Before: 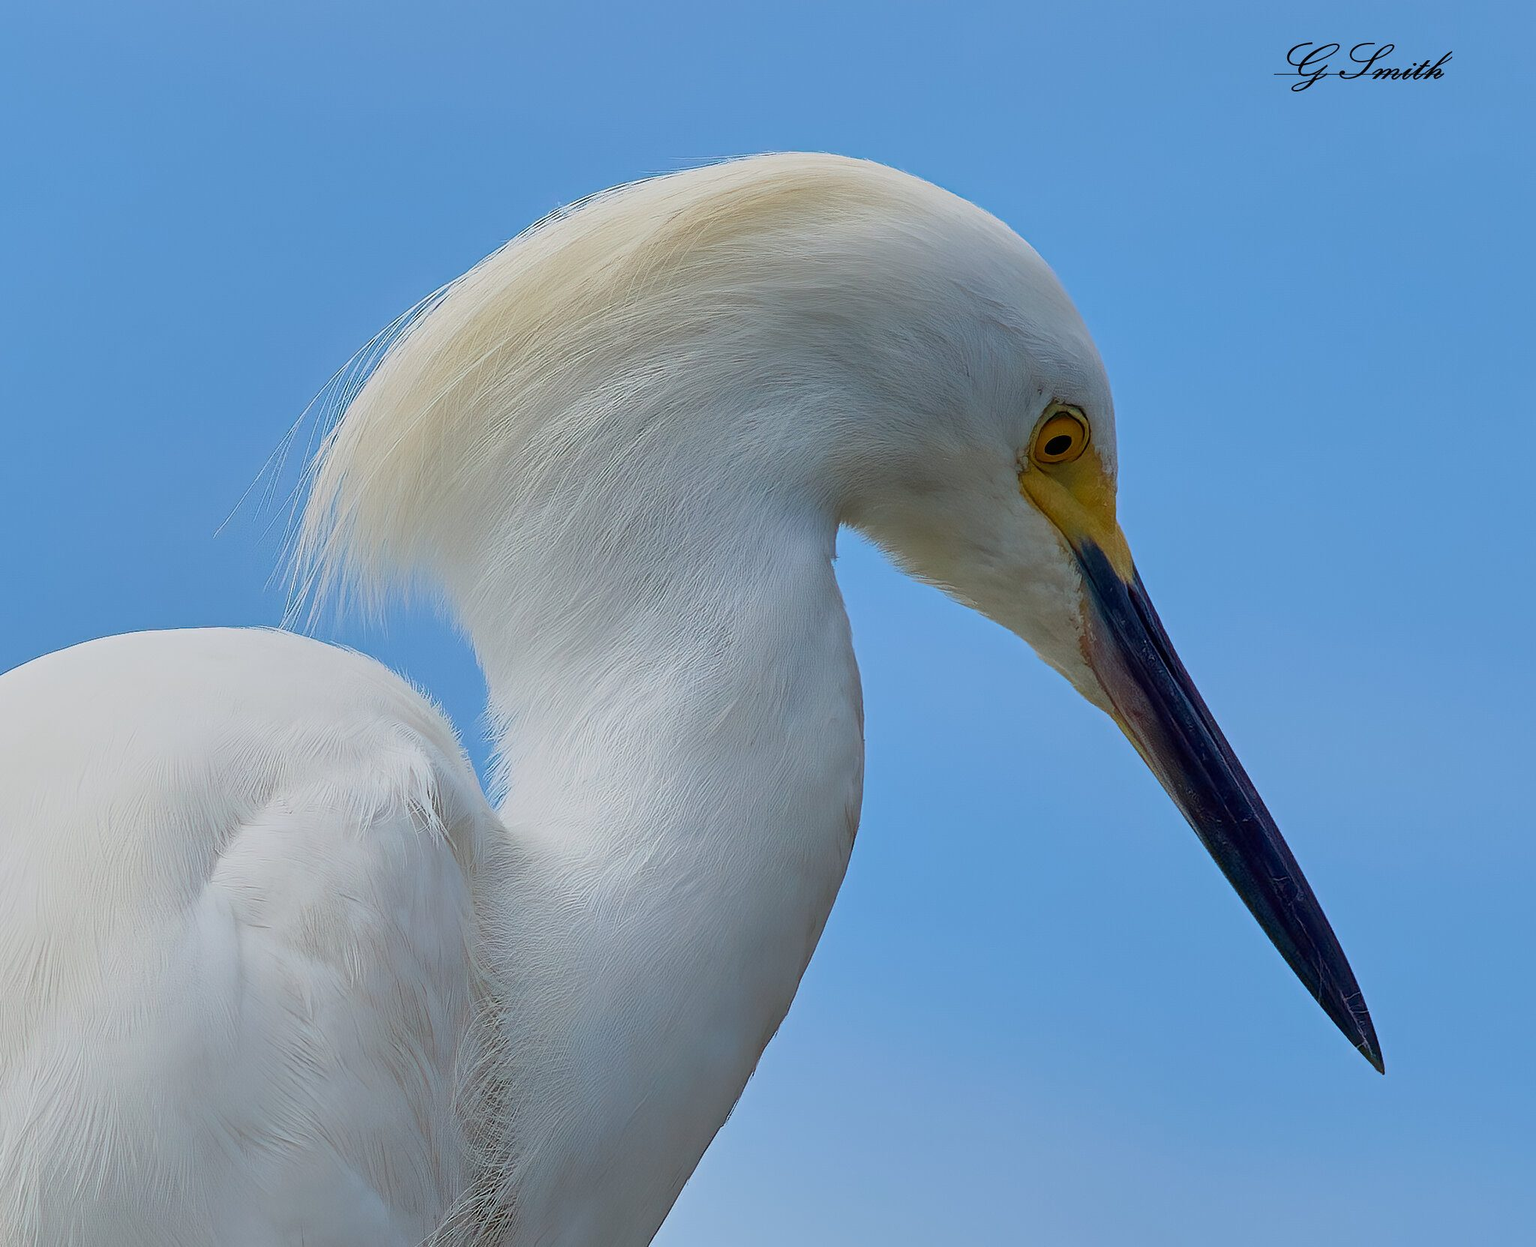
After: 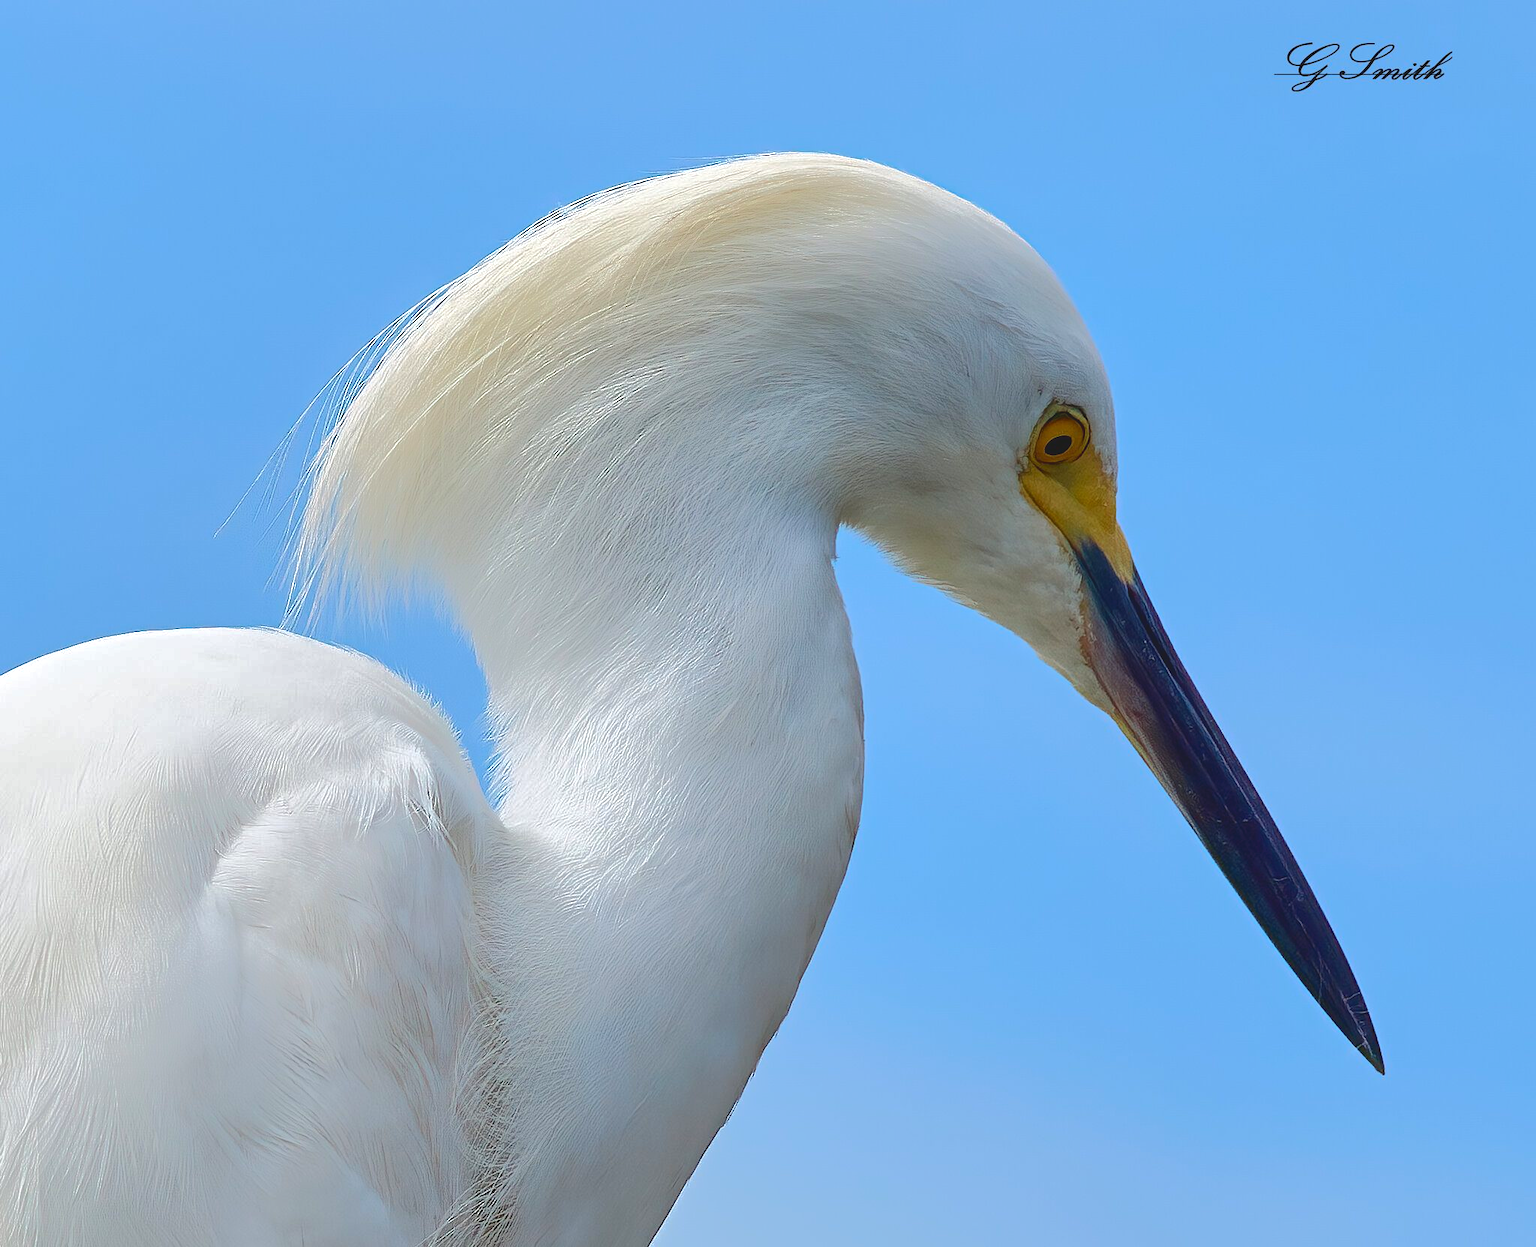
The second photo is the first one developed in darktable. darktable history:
exposure: black level correction 0, exposure 0.692 EV, compensate exposure bias true, compensate highlight preservation false
tone curve: curves: ch0 [(0, 0) (0.003, 0.098) (0.011, 0.099) (0.025, 0.103) (0.044, 0.114) (0.069, 0.13) (0.1, 0.142) (0.136, 0.161) (0.177, 0.189) (0.224, 0.224) (0.277, 0.266) (0.335, 0.32) (0.399, 0.38) (0.468, 0.45) (0.543, 0.522) (0.623, 0.598) (0.709, 0.669) (0.801, 0.731) (0.898, 0.786) (1, 1)], color space Lab, independent channels, preserve colors none
